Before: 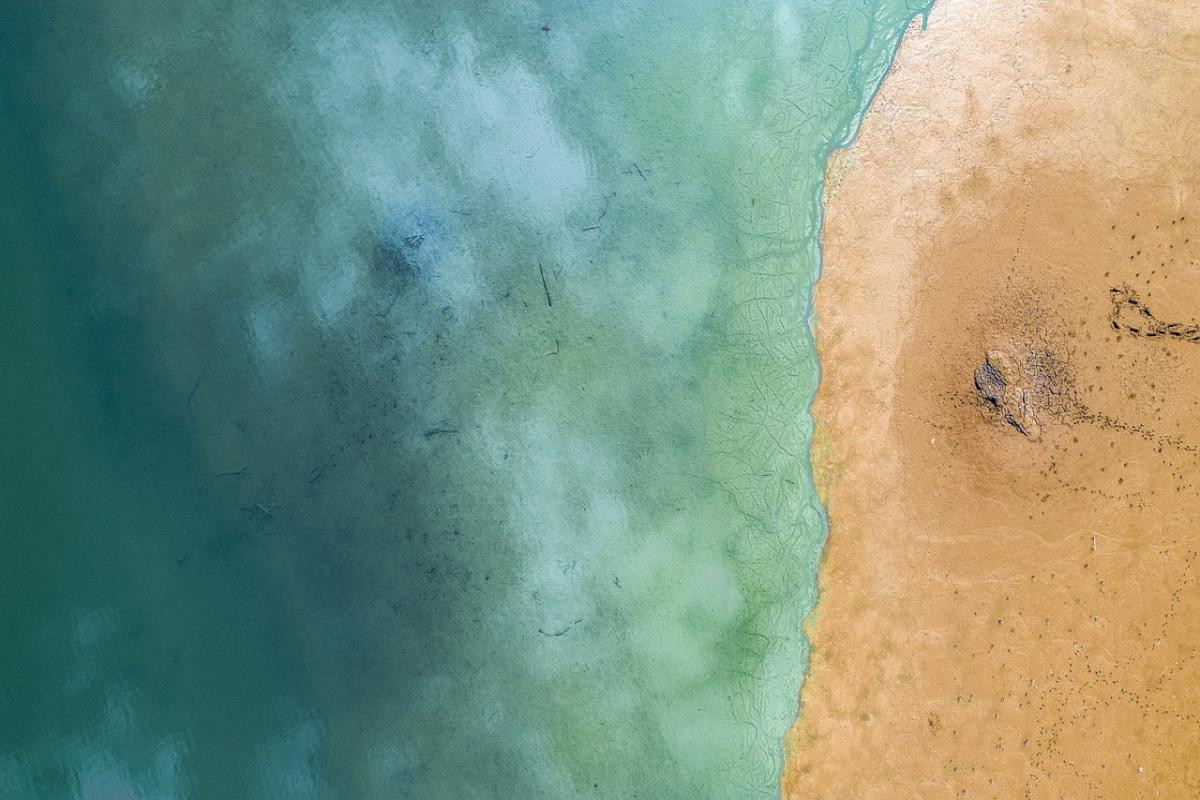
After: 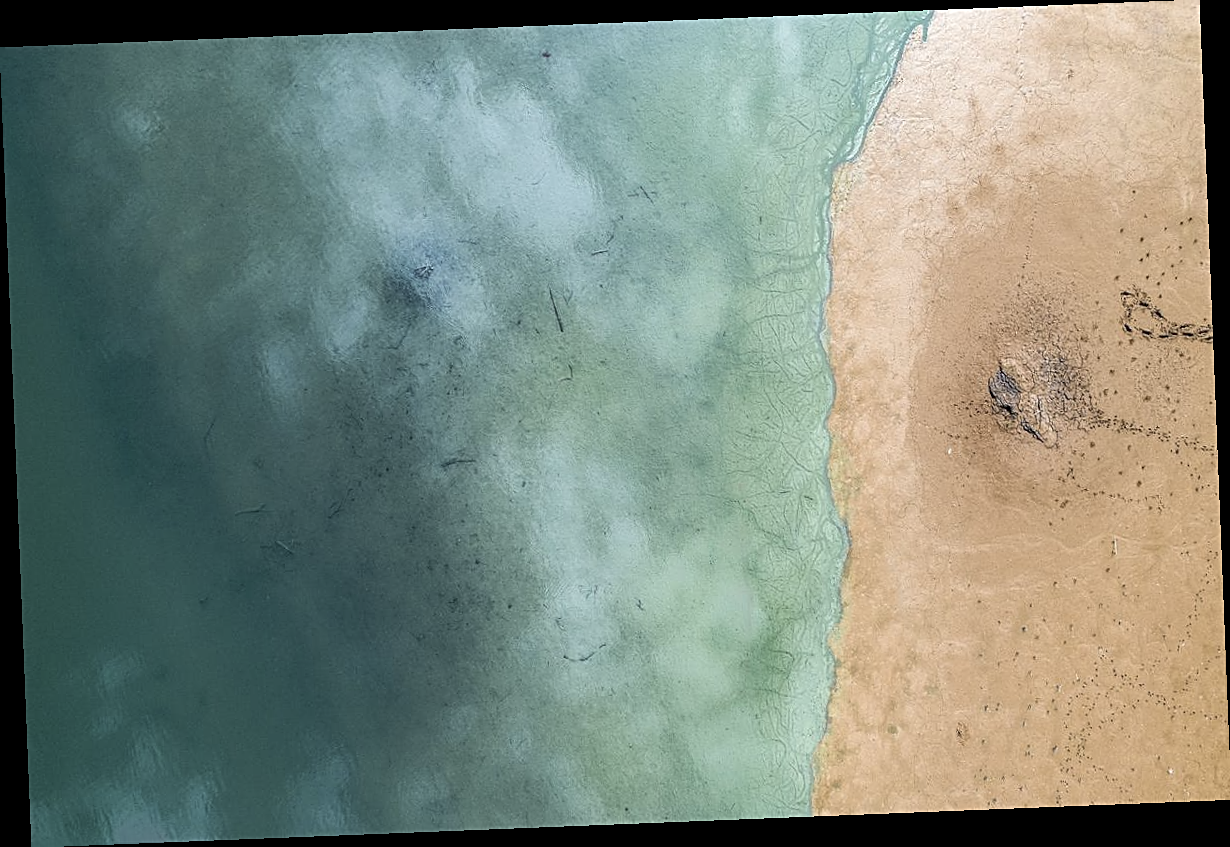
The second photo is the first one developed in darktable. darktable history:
sharpen: on, module defaults
contrast brightness saturation: contrast 0.1, saturation -0.36
rotate and perspective: rotation -2.29°, automatic cropping off
